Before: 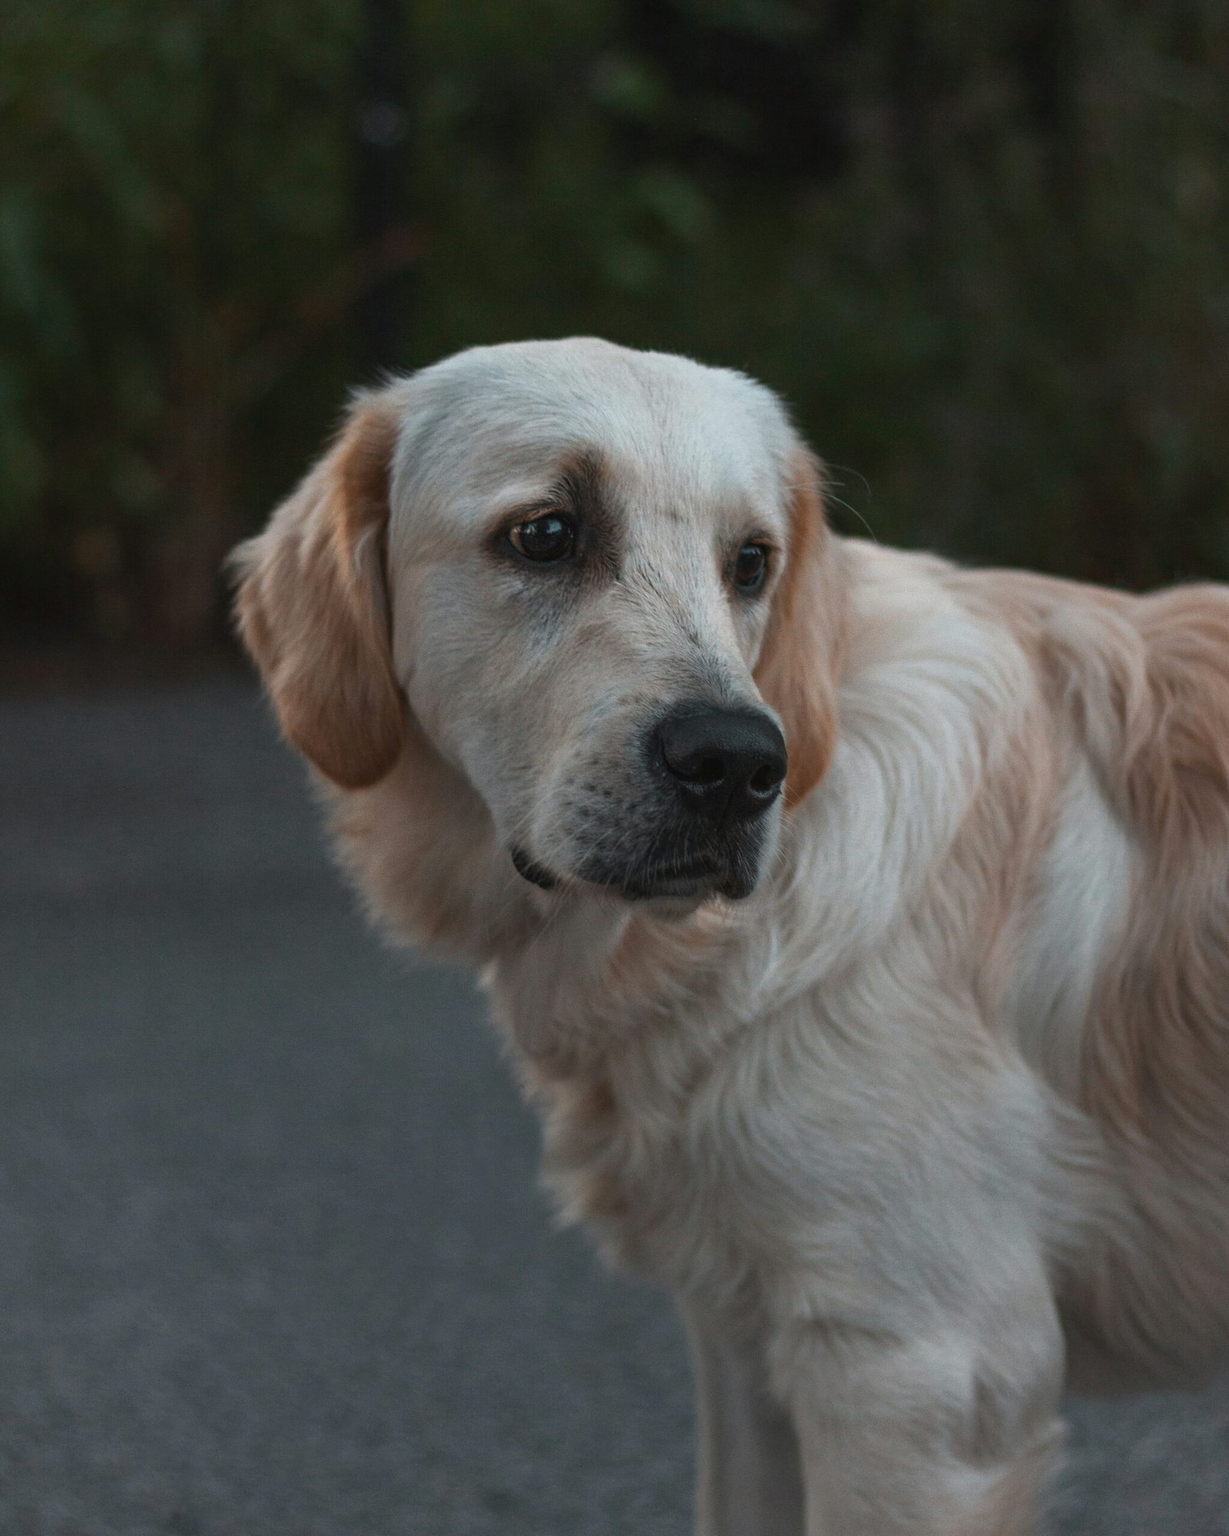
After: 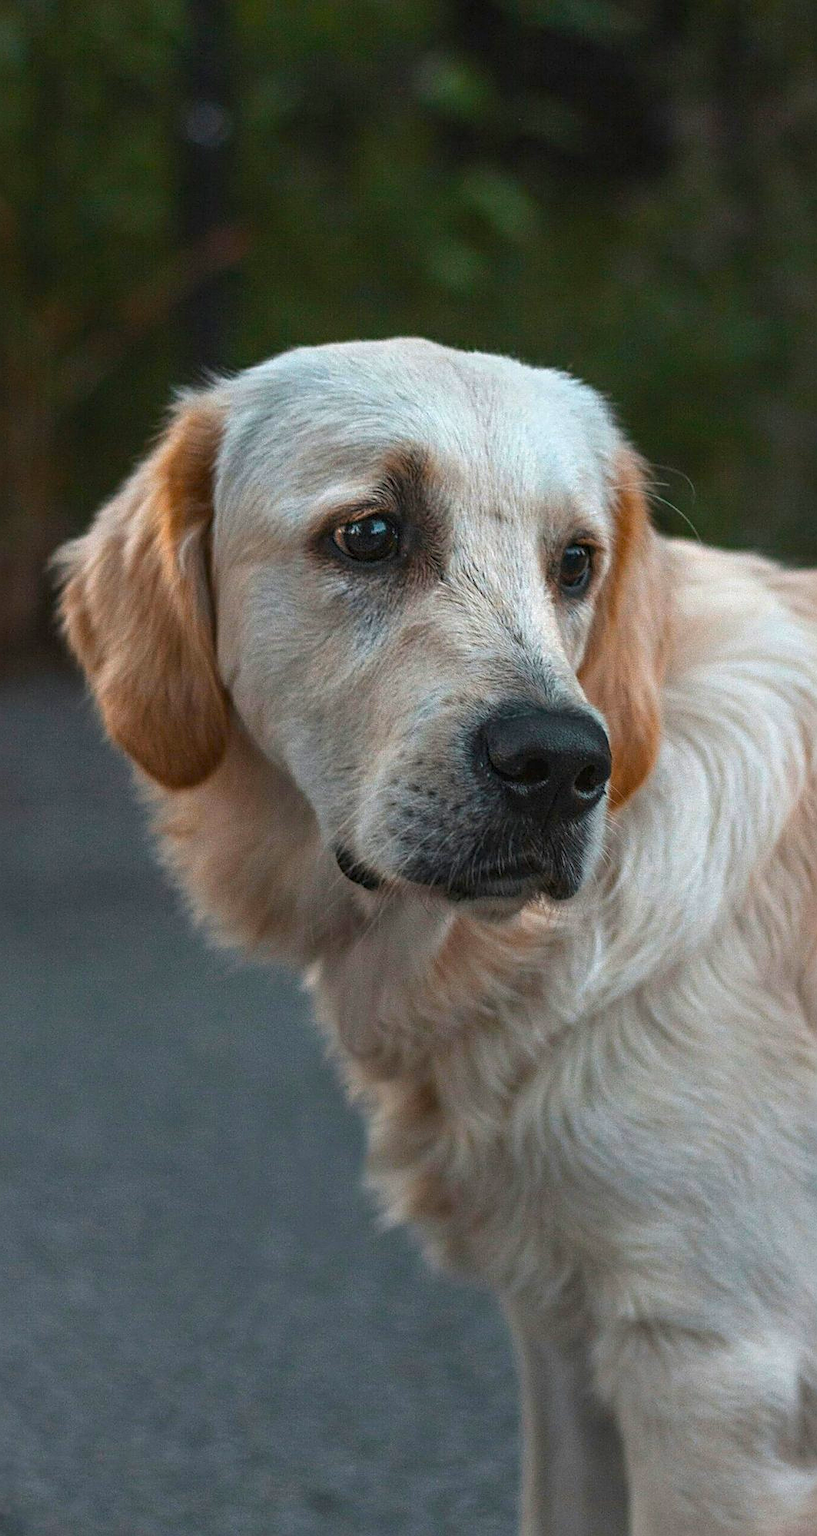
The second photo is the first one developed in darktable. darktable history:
crop and rotate: left 14.314%, right 19.145%
contrast brightness saturation: saturation -0.023
tone equalizer: on, module defaults
sharpen: on, module defaults
color balance rgb: power › hue 328.63°, linear chroma grading › global chroma 18.391%, perceptual saturation grading › global saturation 29.945%
exposure: black level correction 0, exposure 0.499 EV, compensate highlight preservation false
local contrast: on, module defaults
